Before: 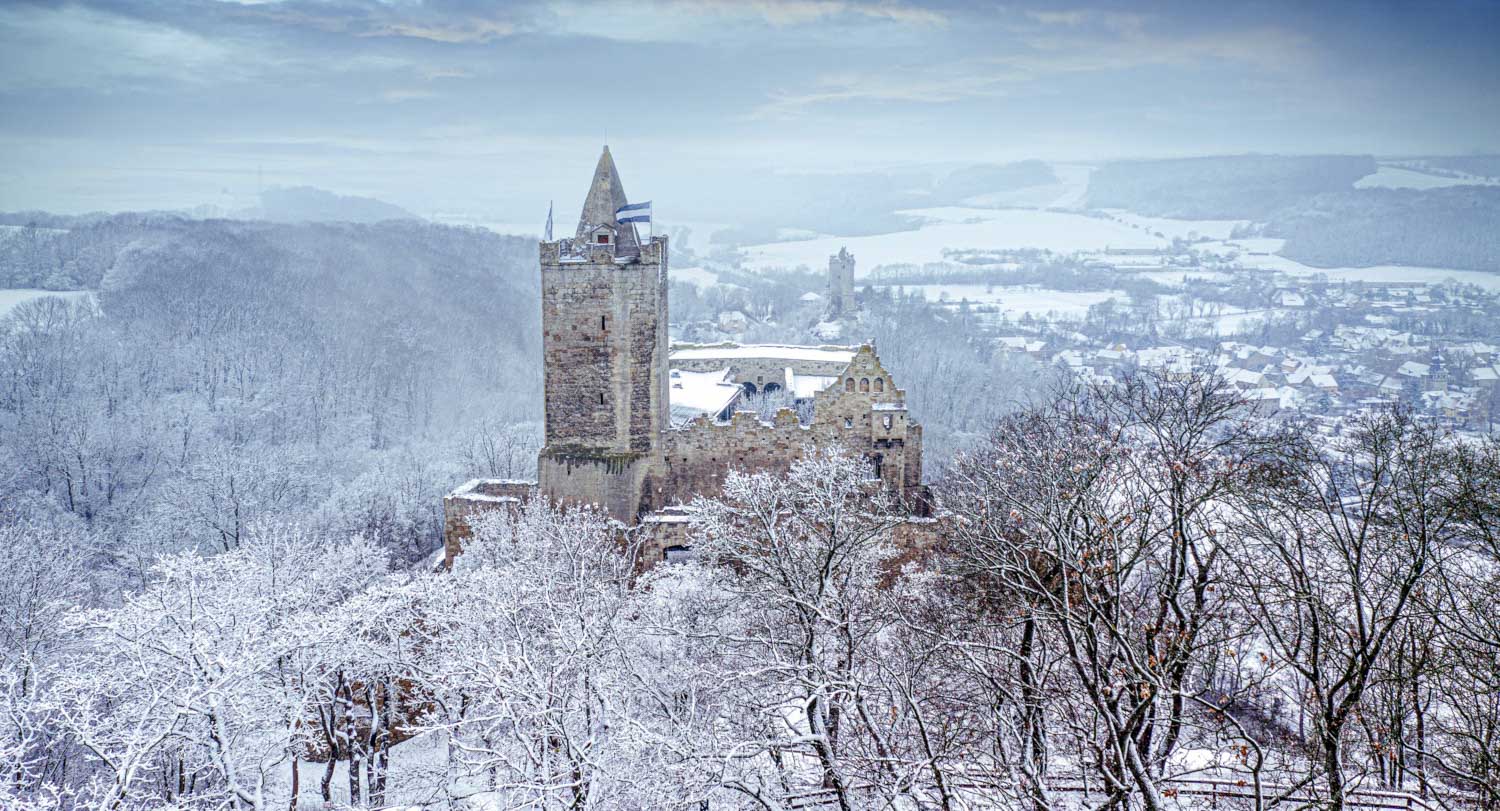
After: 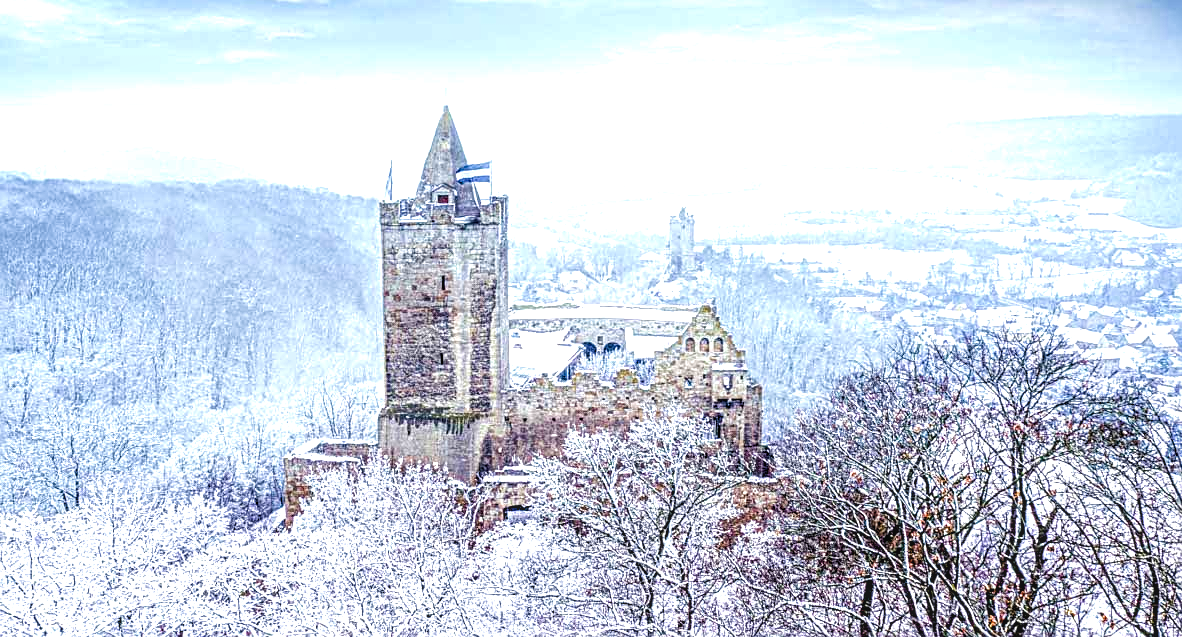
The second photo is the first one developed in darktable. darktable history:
local contrast: on, module defaults
sharpen: amount 0.464
velvia: on, module defaults
crop and rotate: left 10.668%, top 4.993%, right 10.505%, bottom 16.458%
color balance rgb: shadows lift › chroma 1.31%, shadows lift › hue 259.1°, perceptual saturation grading › global saturation 34.757%, perceptual saturation grading › highlights -29.962%, perceptual saturation grading › shadows 35.605%
exposure: black level correction 0.001, exposure 0.5 EV, compensate highlight preservation false
tone equalizer: -8 EV -0.388 EV, -7 EV -0.366 EV, -6 EV -0.349 EV, -5 EV -0.256 EV, -3 EV 0.206 EV, -2 EV 0.337 EV, -1 EV 0.396 EV, +0 EV 0.443 EV, edges refinement/feathering 500, mask exposure compensation -1.57 EV, preserve details no
